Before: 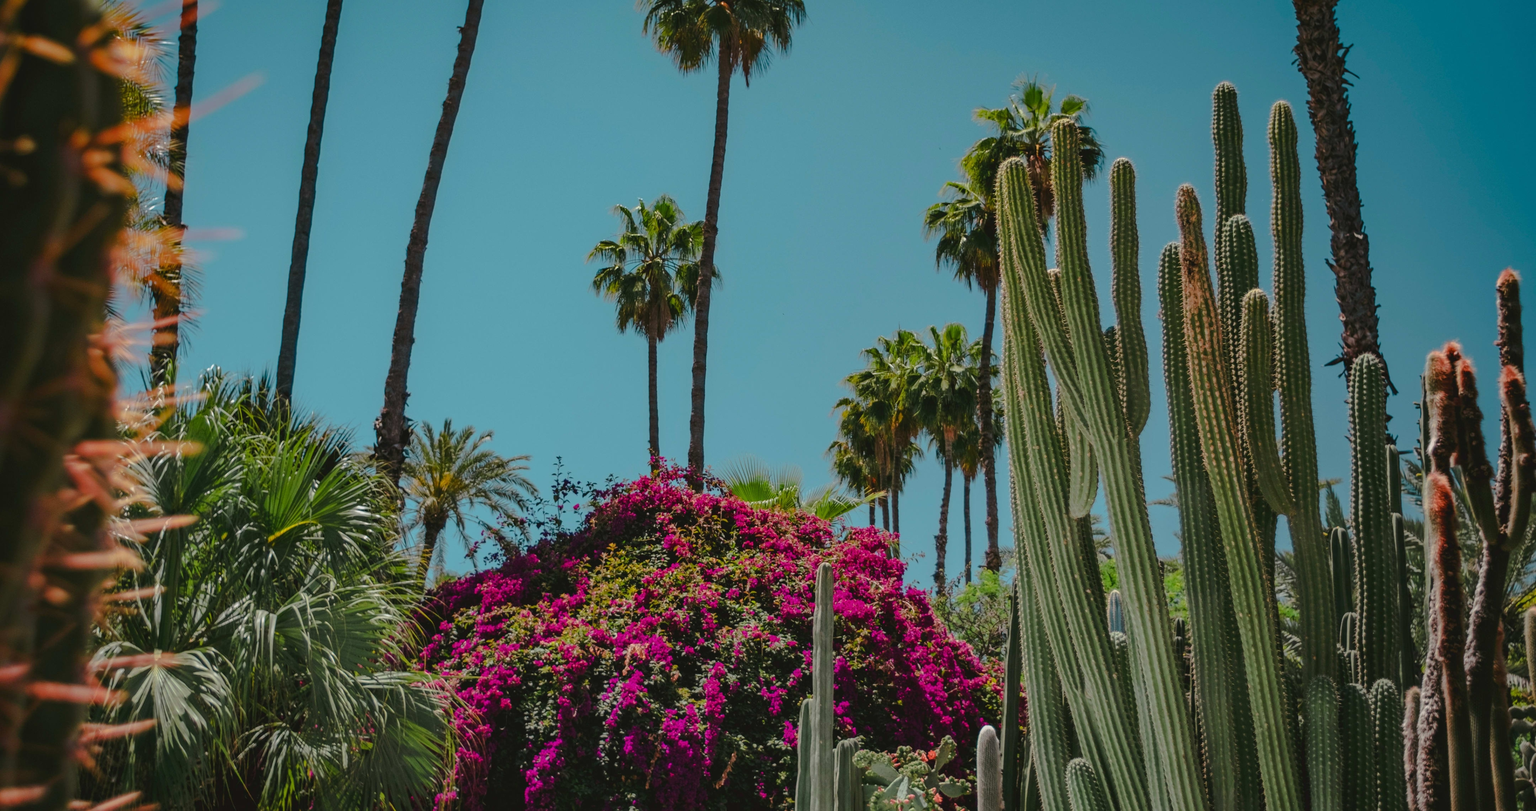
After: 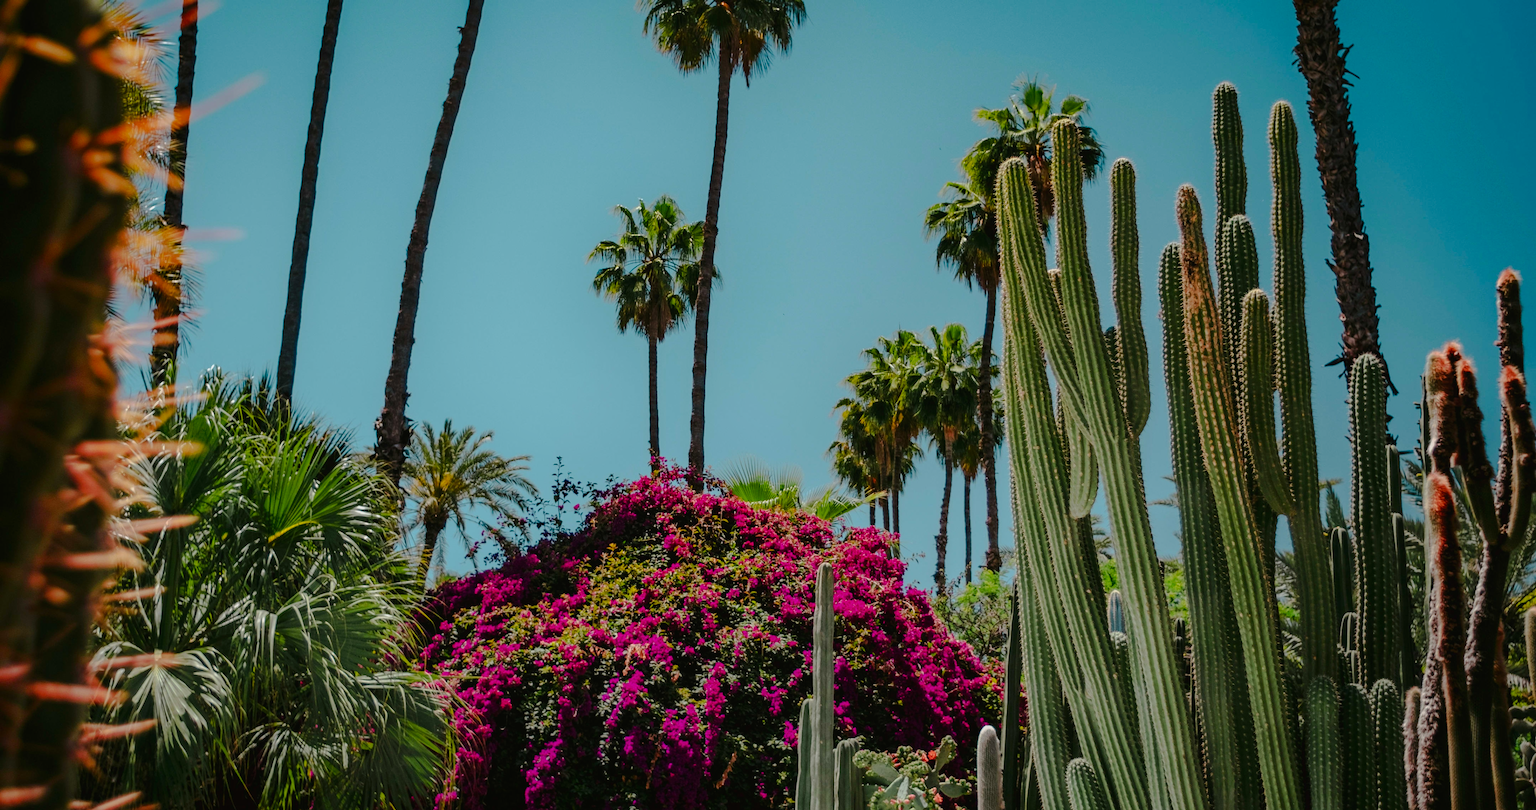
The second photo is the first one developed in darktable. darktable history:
shadows and highlights: shadows -24.78, highlights 50.89, soften with gaussian
tone curve: curves: ch0 [(0.003, 0) (0.066, 0.023) (0.149, 0.094) (0.264, 0.238) (0.395, 0.401) (0.517, 0.553) (0.716, 0.743) (0.813, 0.846) (1, 1)]; ch1 [(0, 0) (0.164, 0.115) (0.337, 0.332) (0.39, 0.398) (0.464, 0.461) (0.501, 0.5) (0.521, 0.529) (0.571, 0.588) (0.652, 0.681) (0.733, 0.749) (0.811, 0.796) (1, 1)]; ch2 [(0, 0) (0.337, 0.382) (0.464, 0.476) (0.501, 0.502) (0.527, 0.54) (0.556, 0.567) (0.6, 0.59) (0.687, 0.675) (1, 1)], preserve colors none
